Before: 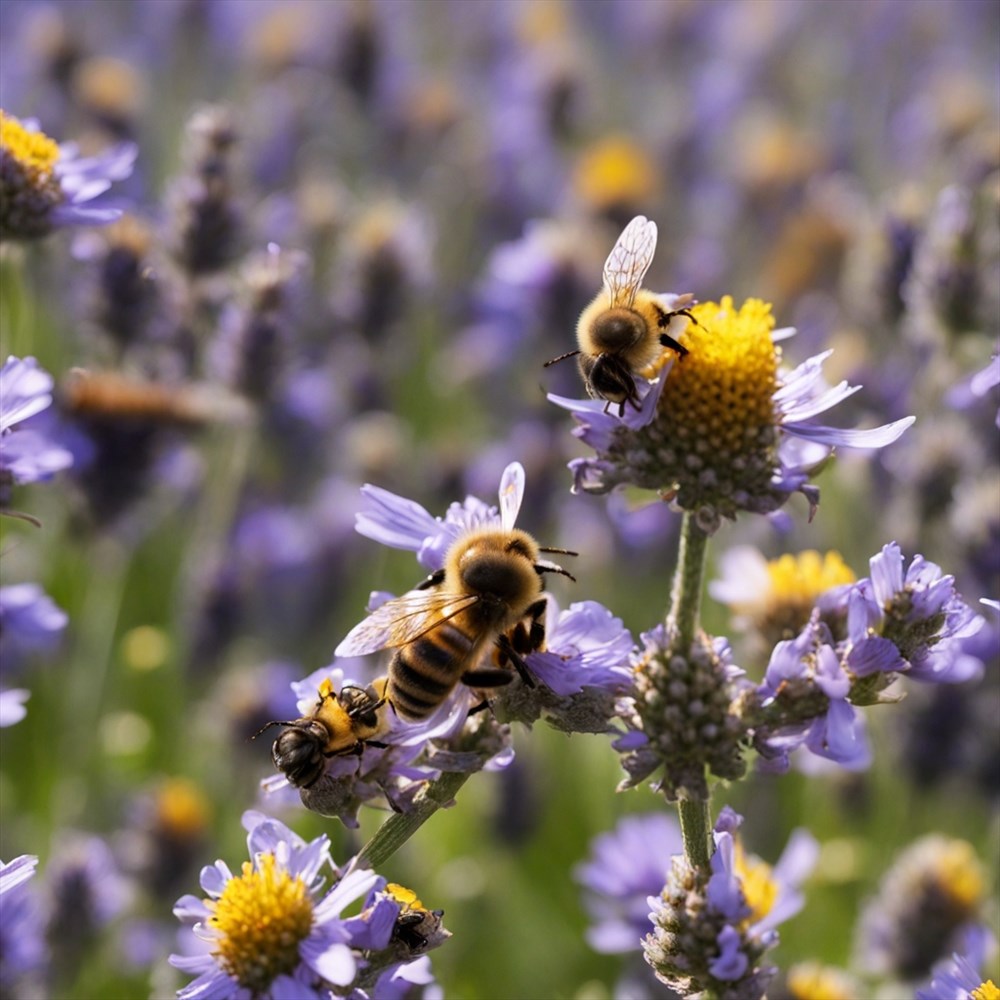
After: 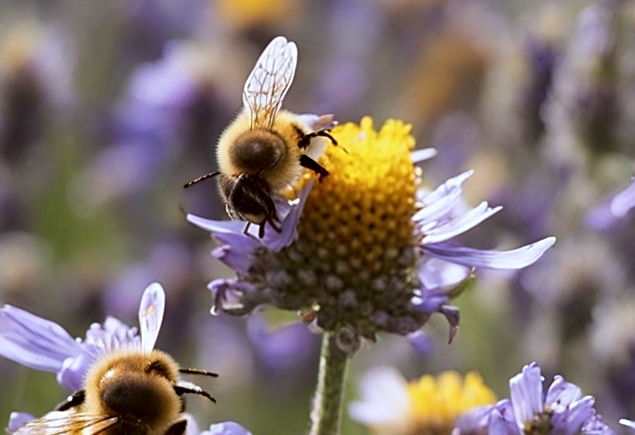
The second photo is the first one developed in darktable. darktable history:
sharpen: on, module defaults
color correction: highlights a* -3.59, highlights b* -6.11, shadows a* 3.12, shadows b* 5.09
crop: left 36.084%, top 17.922%, right 0.356%, bottom 38.536%
